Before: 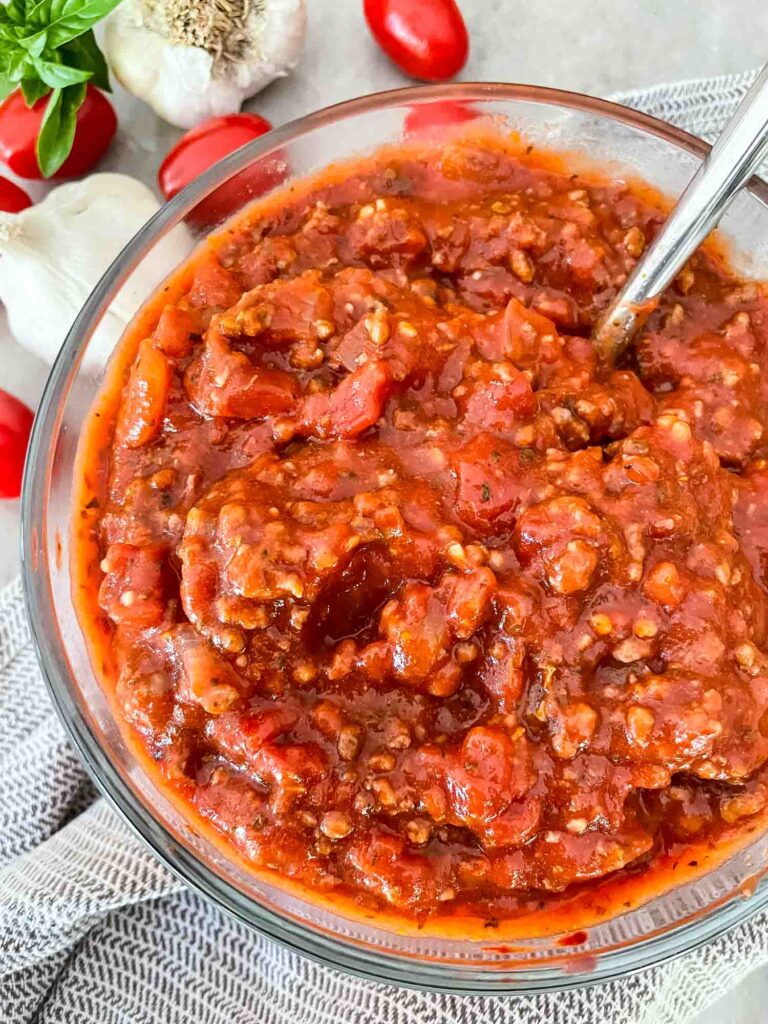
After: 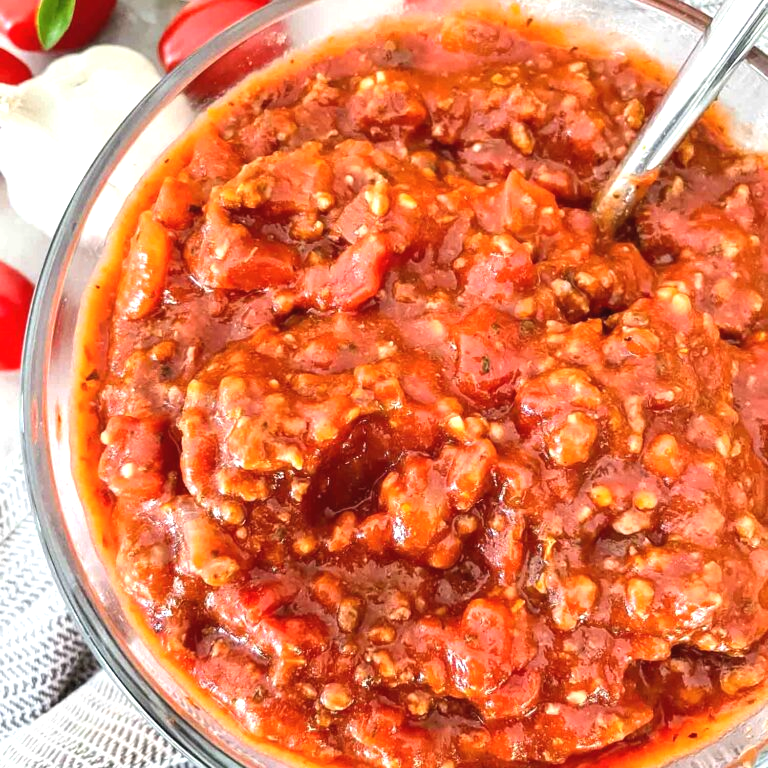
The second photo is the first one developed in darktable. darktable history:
crop and rotate: top 12.5%, bottom 12.5%
exposure: black level correction -0.002, exposure 0.54 EV, compensate highlight preservation false
